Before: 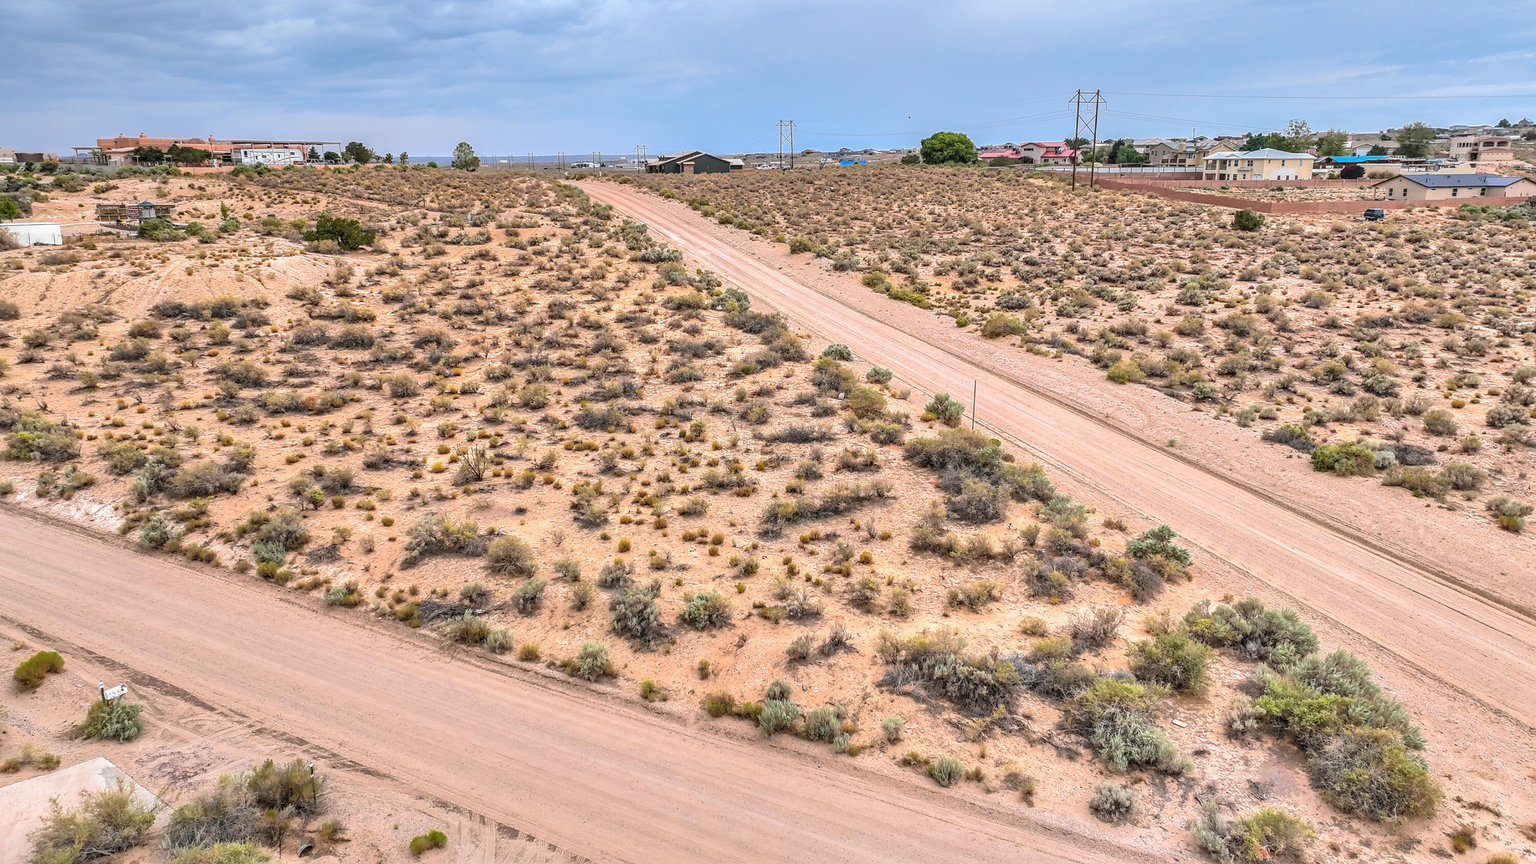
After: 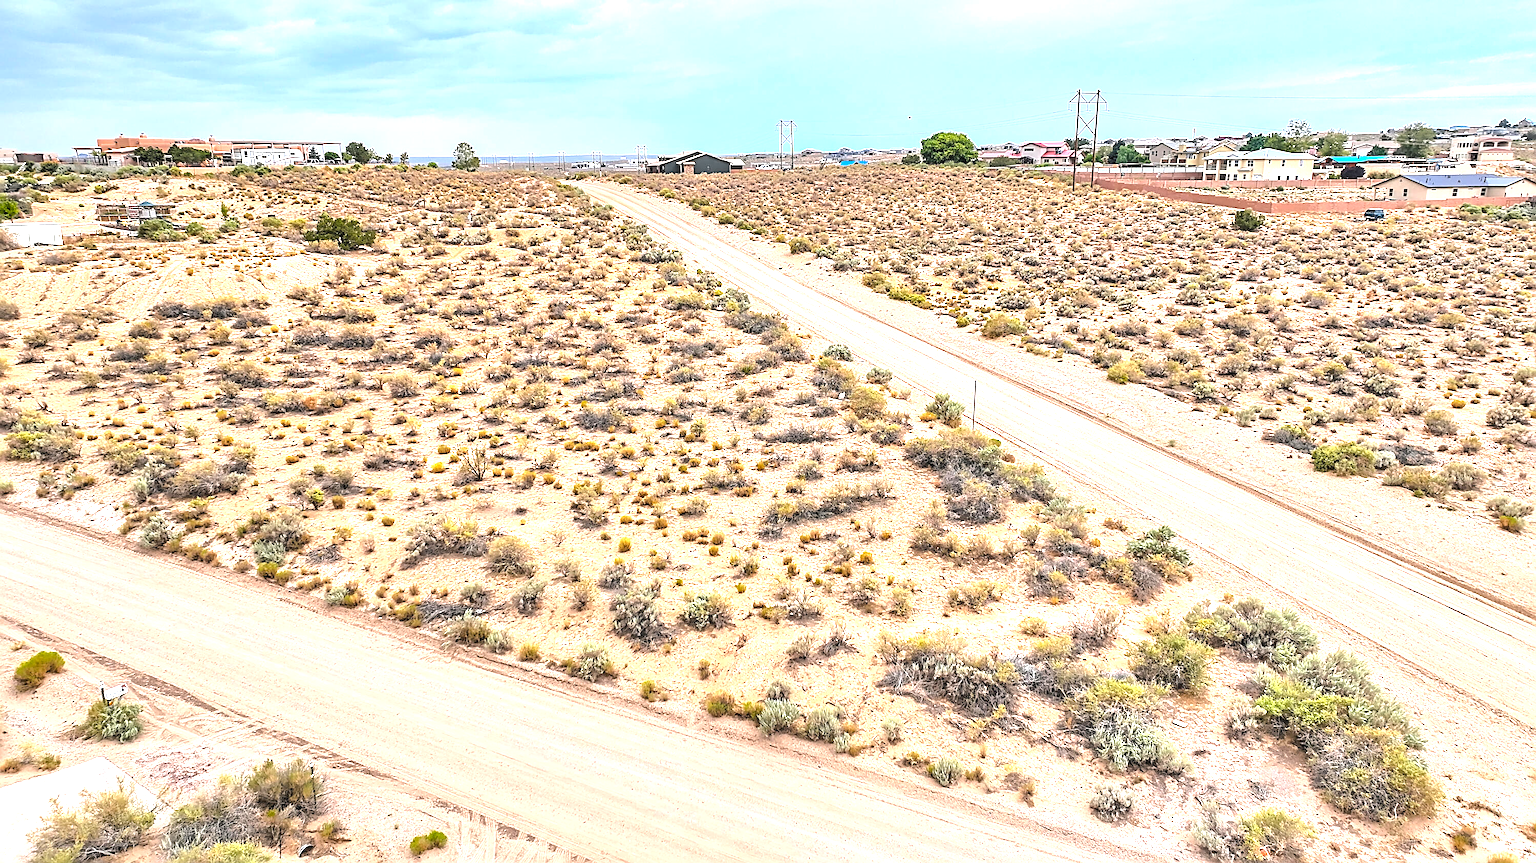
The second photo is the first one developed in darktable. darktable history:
color balance rgb: shadows lift › chroma 2.049%, shadows lift › hue 220.78°, perceptual saturation grading › global saturation 14.672%, perceptual brilliance grading › highlights 6.012%, perceptual brilliance grading › mid-tones 17.213%, perceptual brilliance grading › shadows -5.27%
contrast brightness saturation: contrast -0.095, saturation -0.08
sharpen: radius 2.813, amount 0.708
exposure: exposure 0.991 EV, compensate exposure bias true, compensate highlight preservation false
